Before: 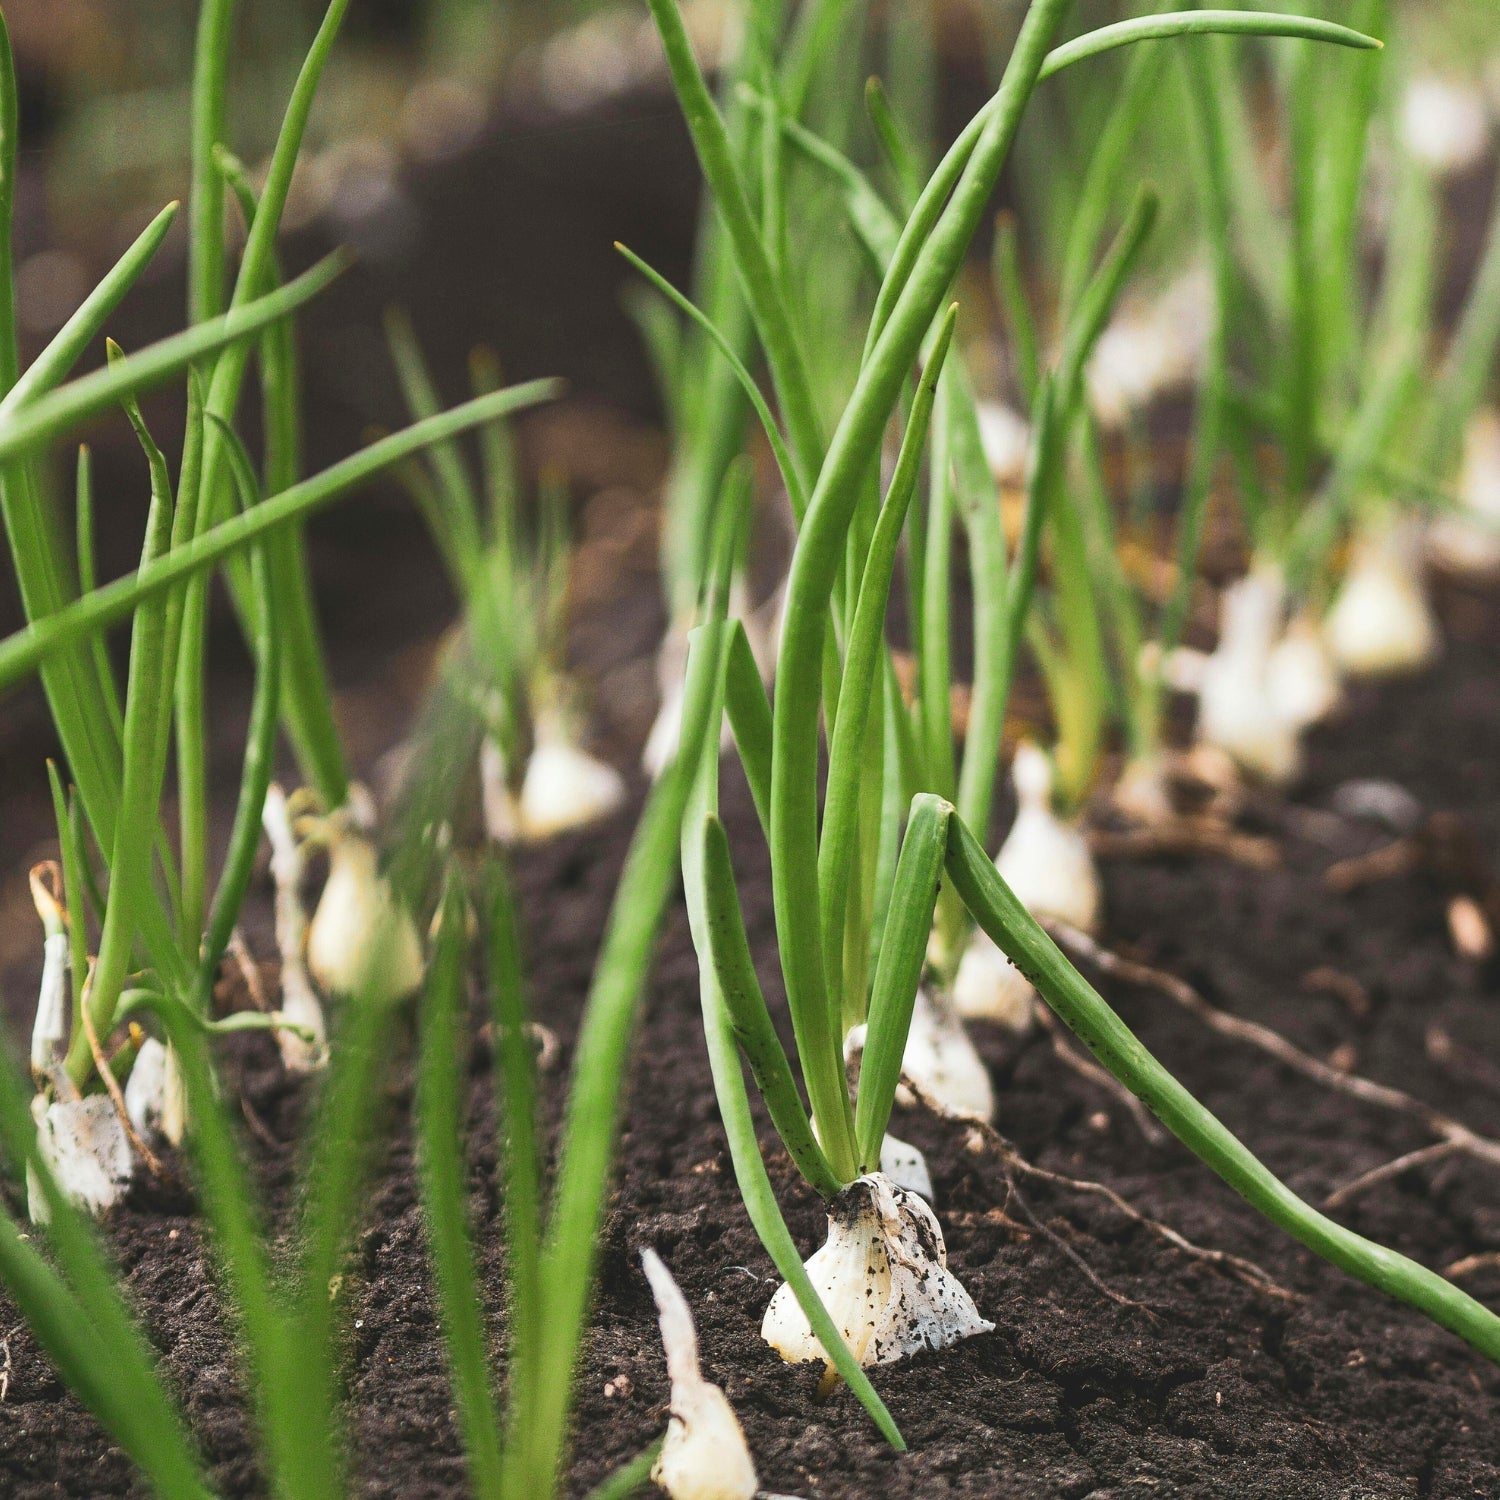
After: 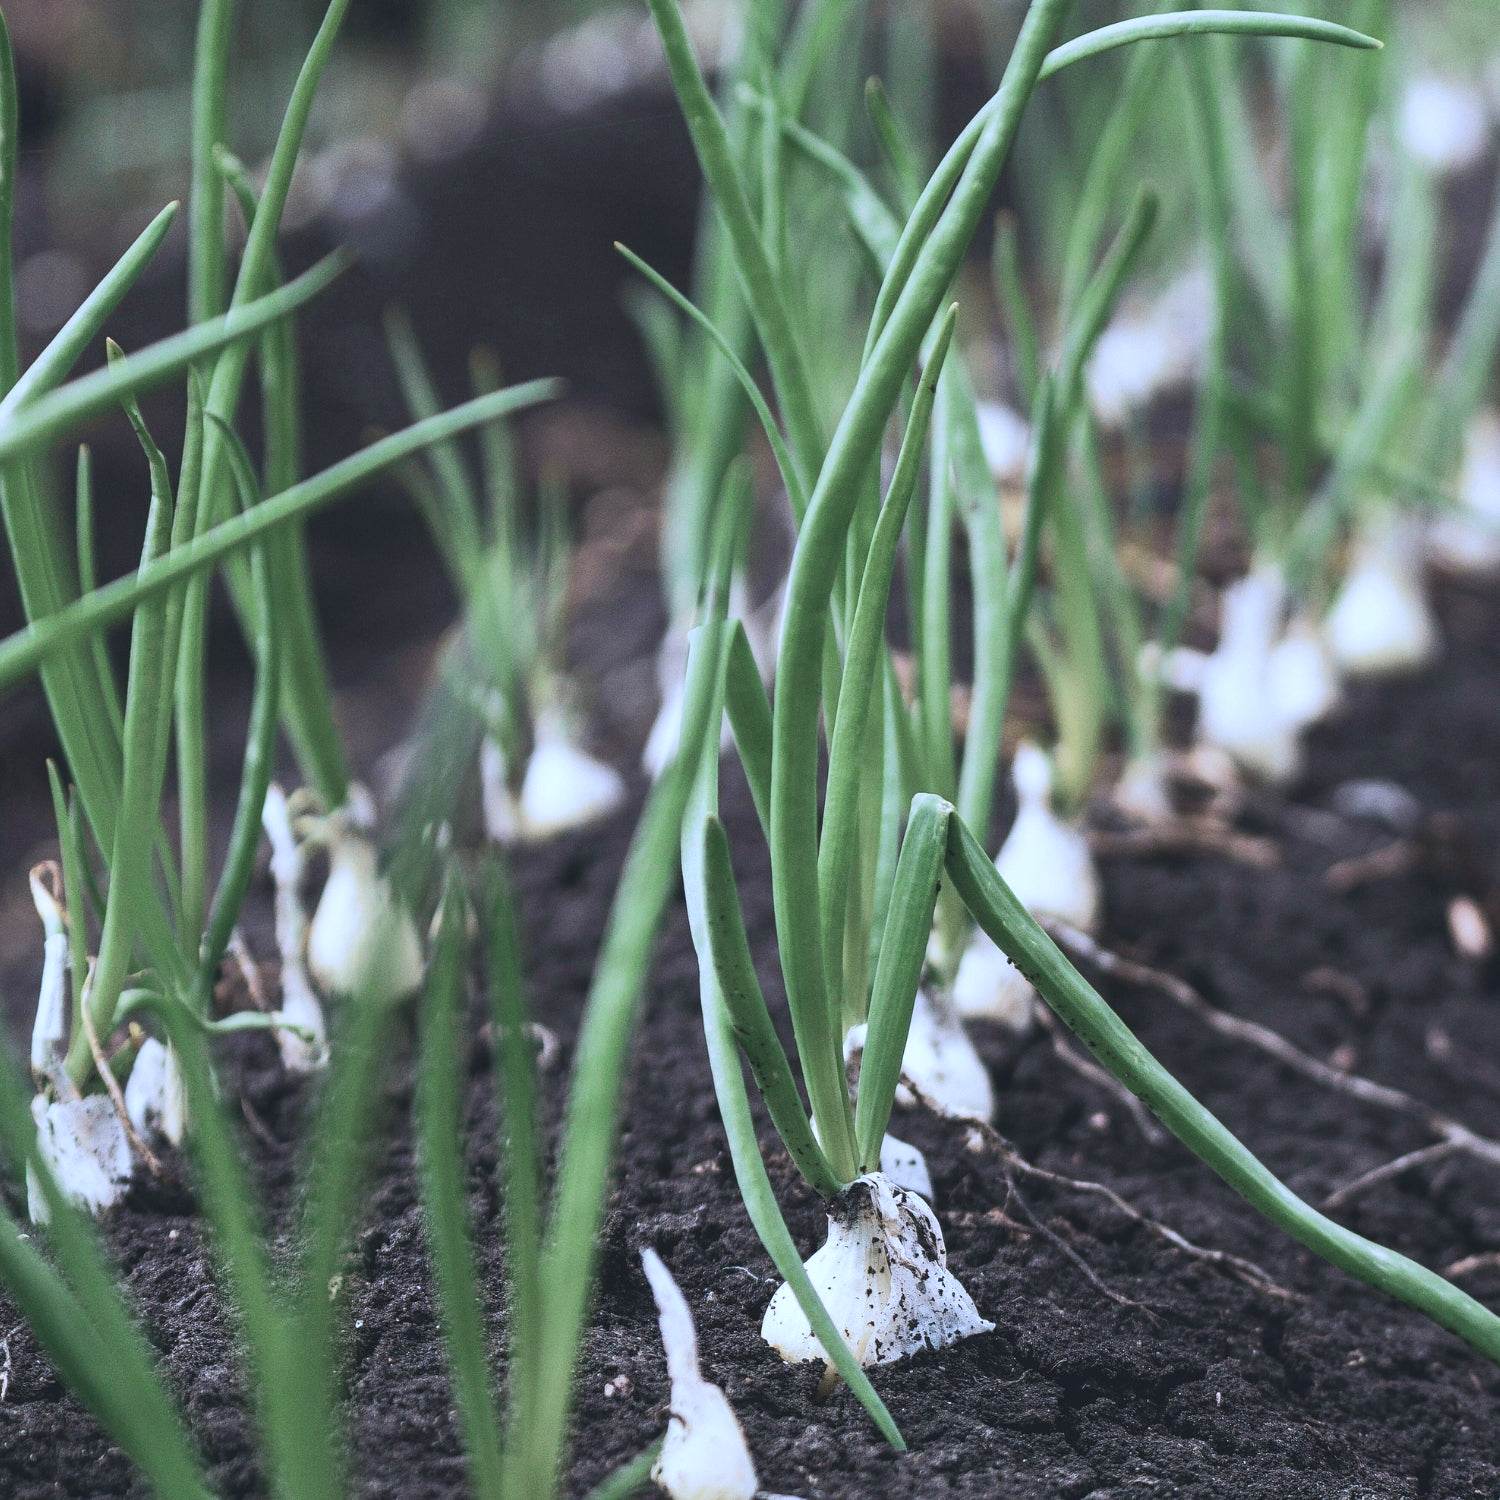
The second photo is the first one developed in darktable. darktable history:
color calibration: illuminant as shot in camera, adaptation linear Bradford (ICC v4), x 0.405, y 0.405, temperature 3560.45 K
color zones: curves: ch0 [(0, 0.559) (0.153, 0.551) (0.229, 0.5) (0.429, 0.5) (0.571, 0.5) (0.714, 0.5) (0.857, 0.5) (1, 0.559)]; ch1 [(0, 0.417) (0.112, 0.336) (0.213, 0.26) (0.429, 0.34) (0.571, 0.35) (0.683, 0.331) (0.857, 0.344) (1, 0.417)]
